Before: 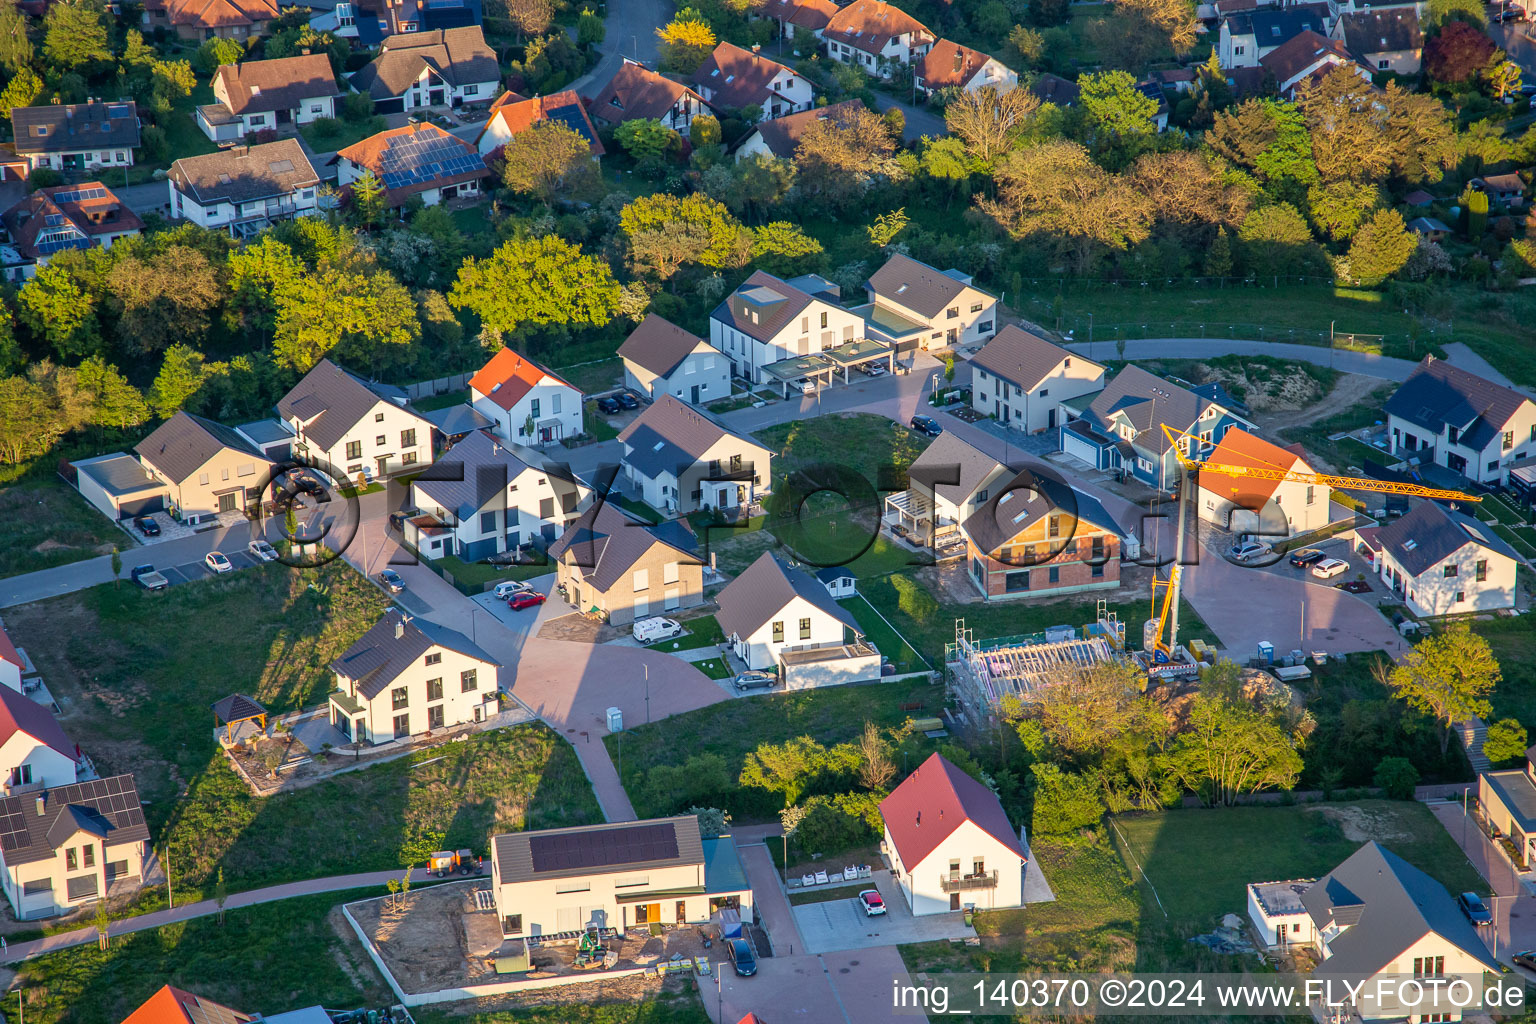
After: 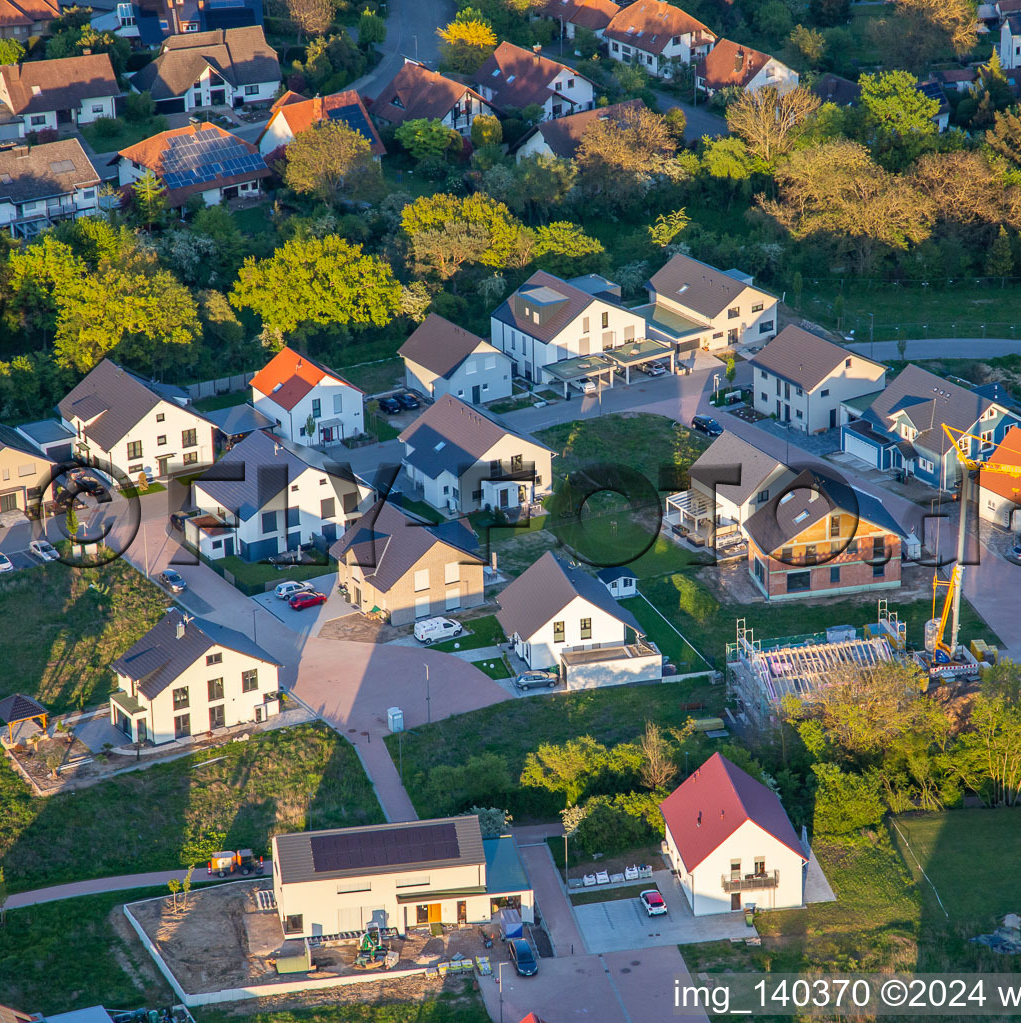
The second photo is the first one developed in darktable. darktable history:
shadows and highlights: radius 125.55, shadows 21.22, highlights -21.46, low approximation 0.01
crop and rotate: left 14.29%, right 19.232%
